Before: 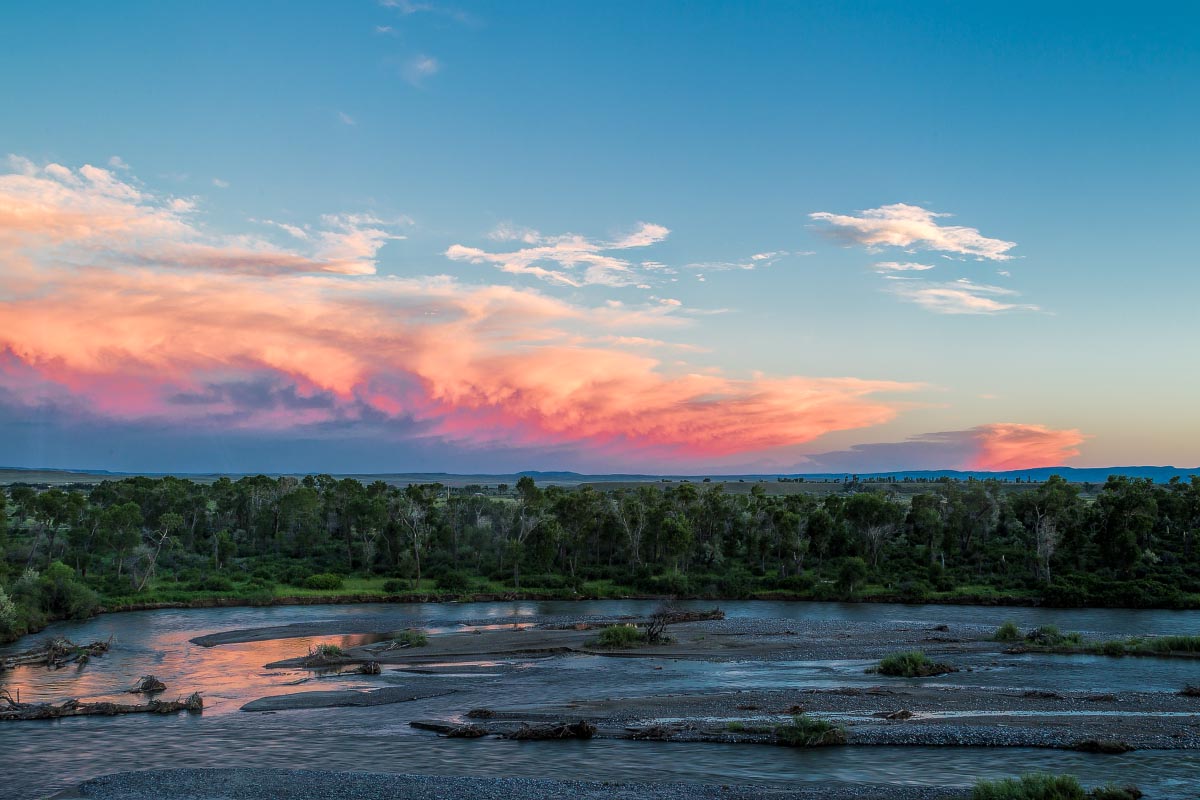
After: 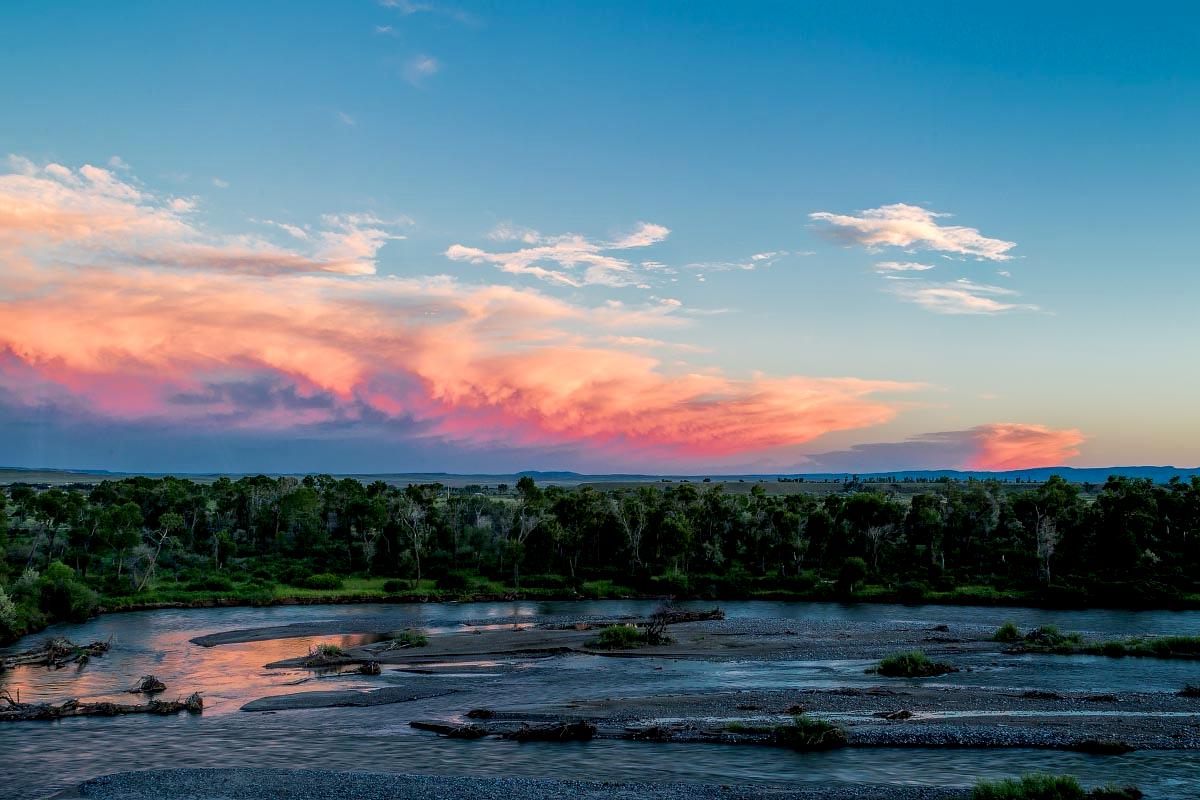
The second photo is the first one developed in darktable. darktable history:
exposure: black level correction 0.013, compensate highlight preservation false
